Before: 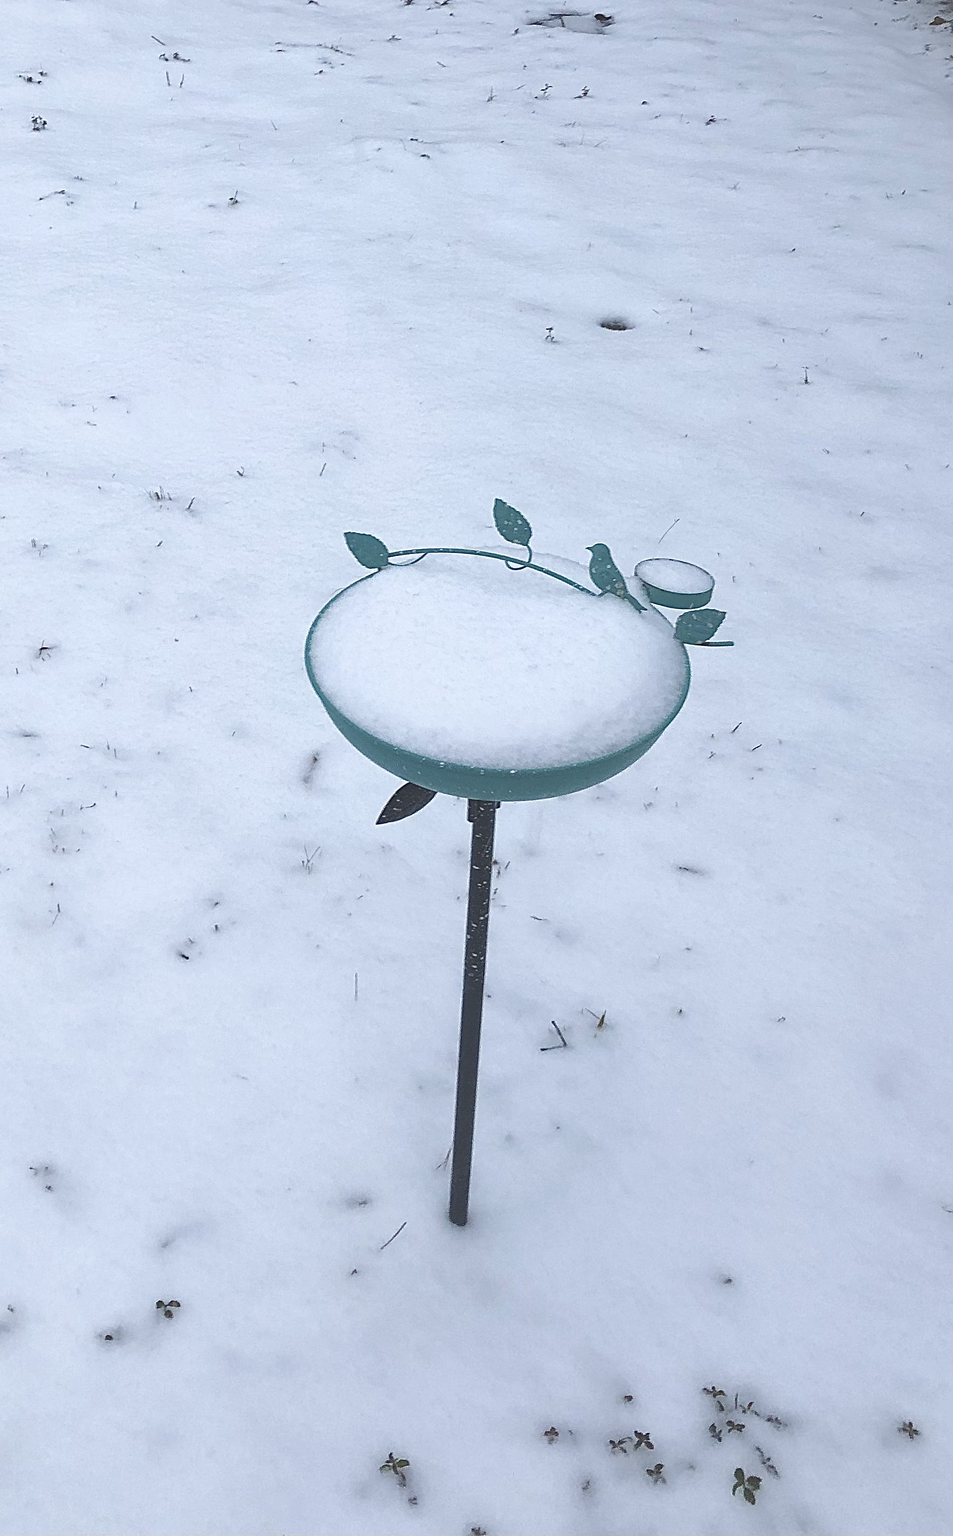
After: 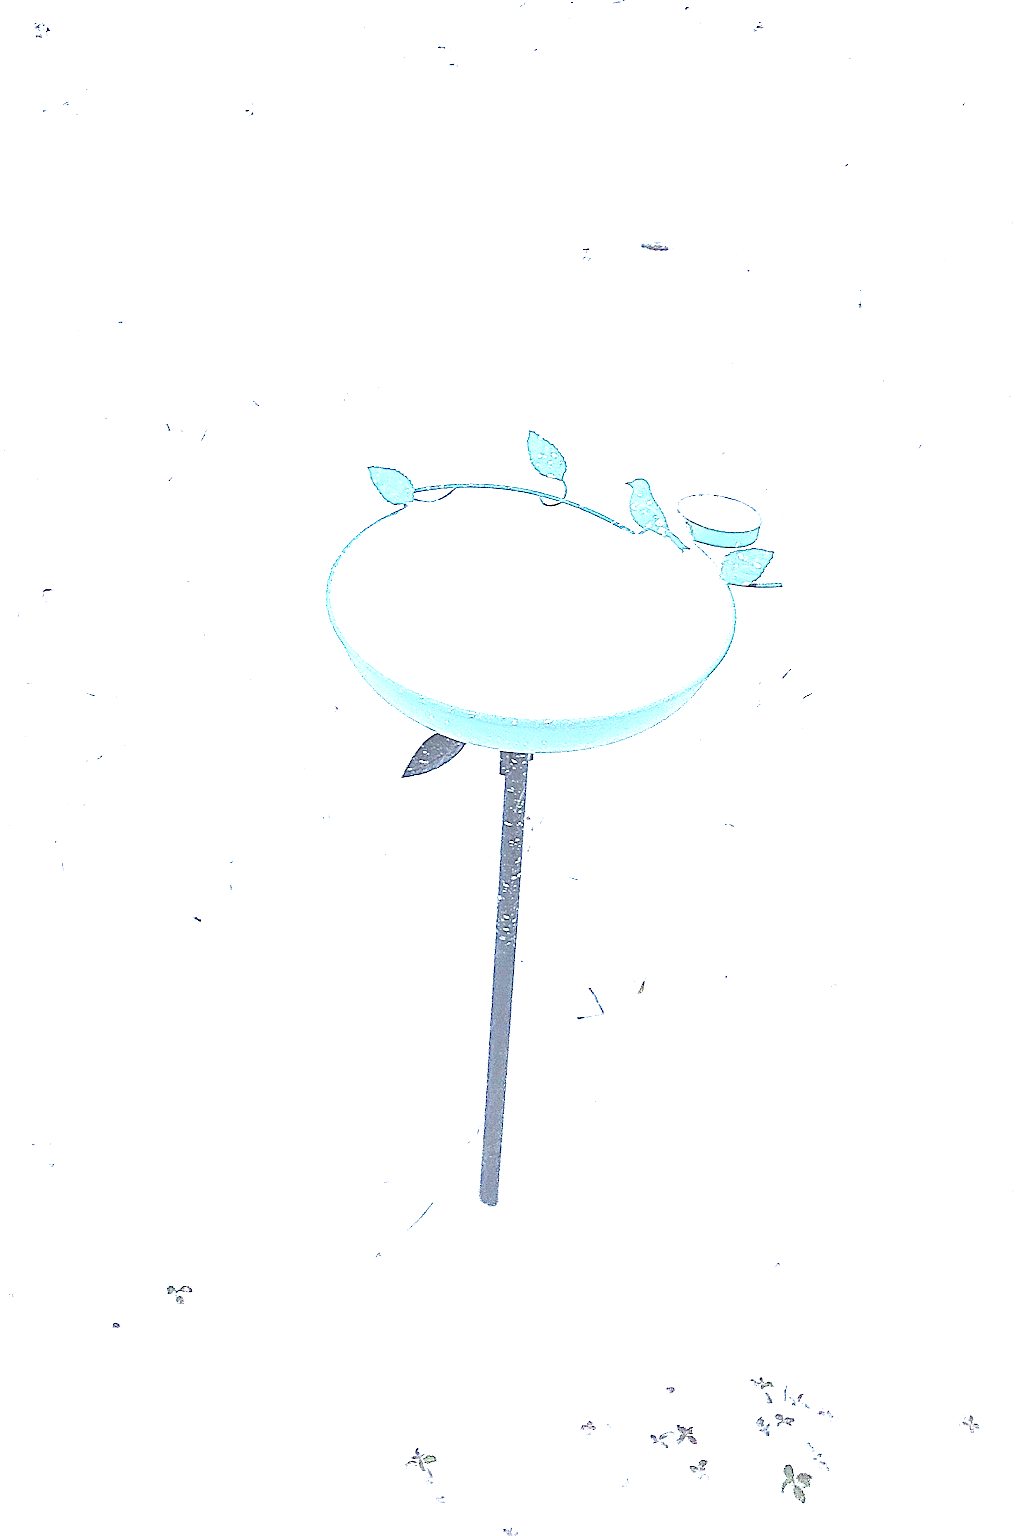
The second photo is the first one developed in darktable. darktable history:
sharpen: on, module defaults
crop and rotate: top 6.211%
exposure: black level correction 0.001, exposure 1.731 EV, compensate highlight preservation false
base curve: curves: ch0 [(0, 0) (0.028, 0.03) (0.121, 0.232) (0.46, 0.748) (0.859, 0.968) (1, 1)], preserve colors none
tone curve: curves: ch0 [(0, 0.081) (0.483, 0.453) (0.881, 0.992)], color space Lab, independent channels, preserve colors none
